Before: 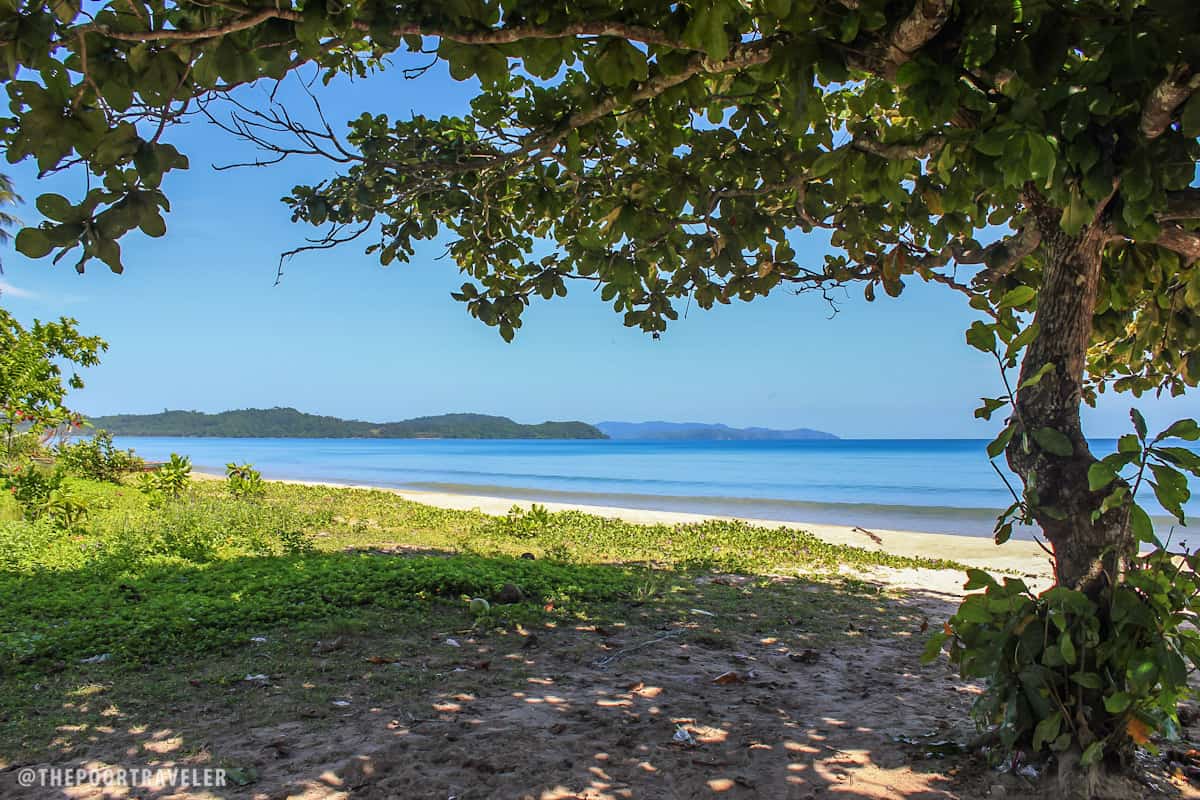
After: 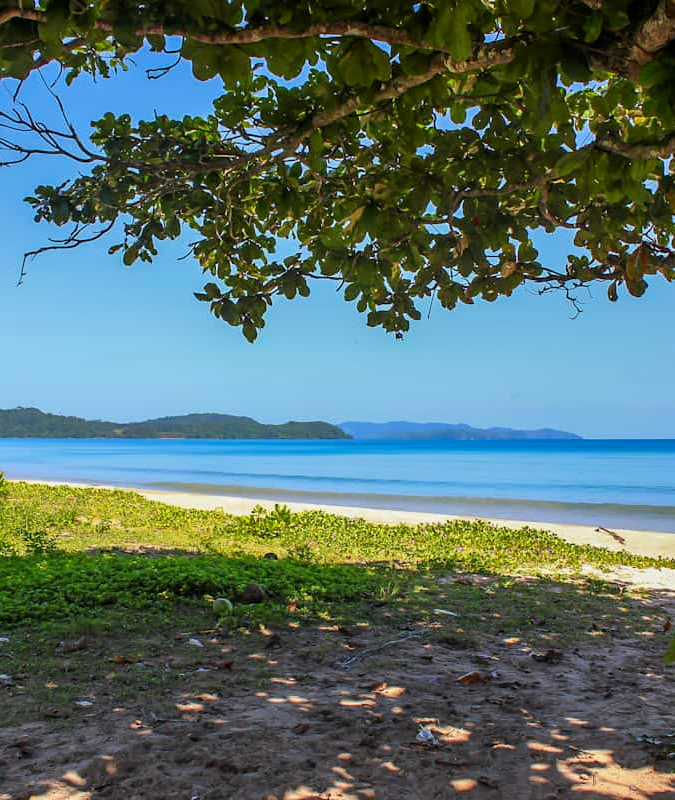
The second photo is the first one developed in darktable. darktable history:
exposure: black level correction 0.002, exposure -0.1 EV, compensate highlight preservation false
crop: left 21.496%, right 22.254%
contrast brightness saturation: contrast 0.04, saturation 0.16
